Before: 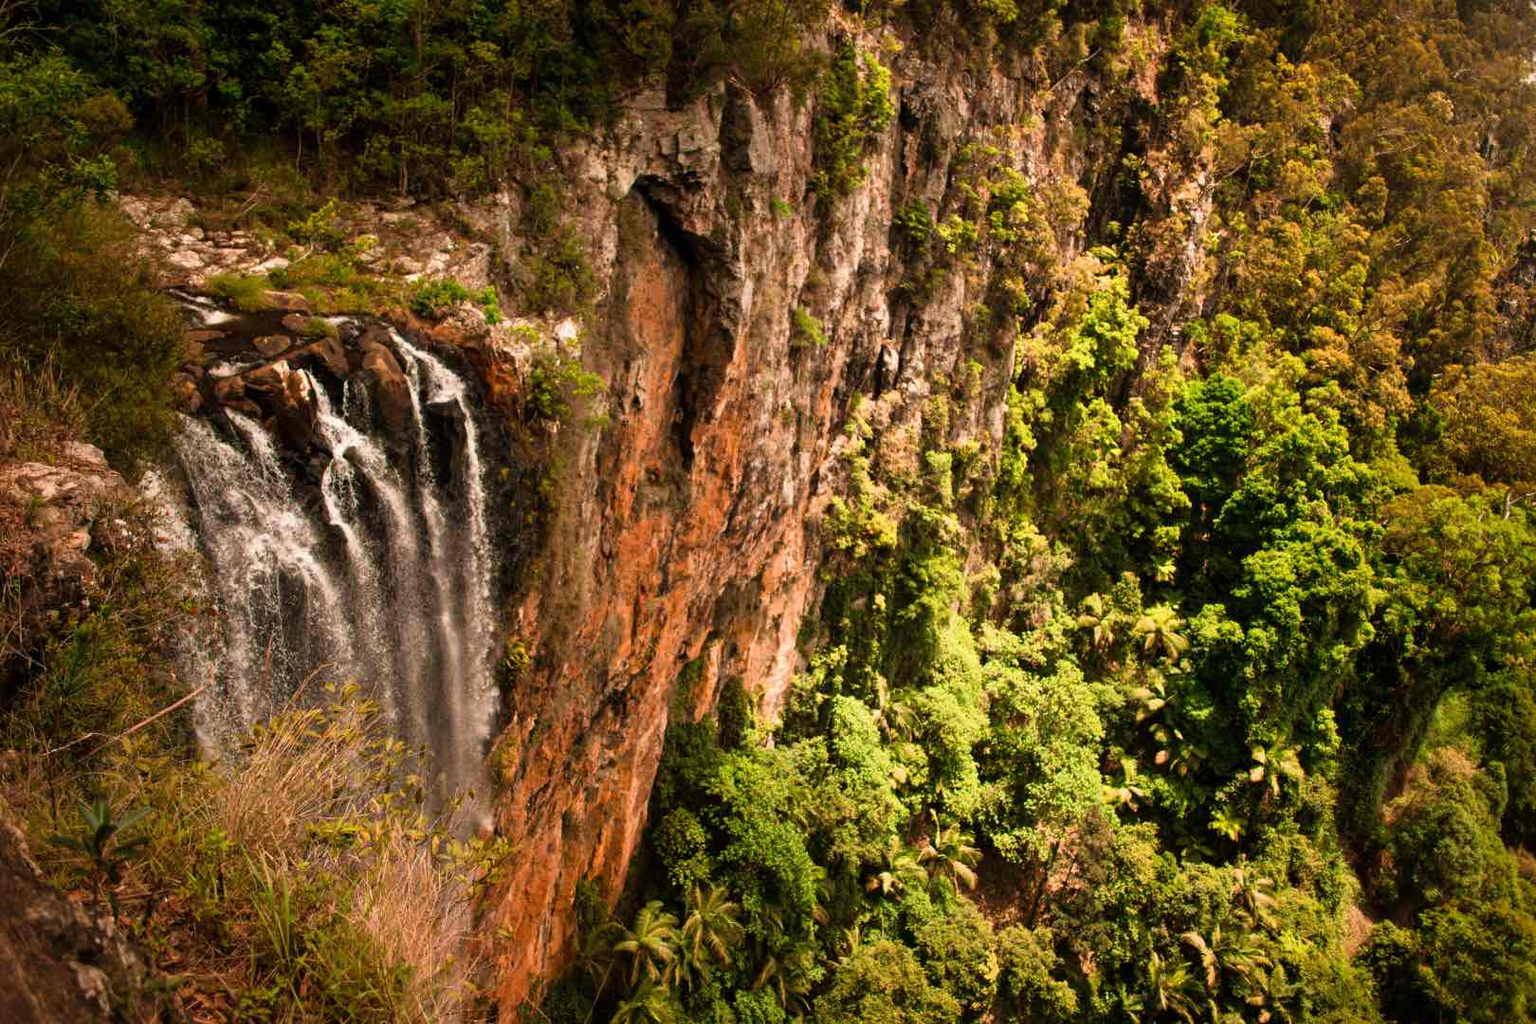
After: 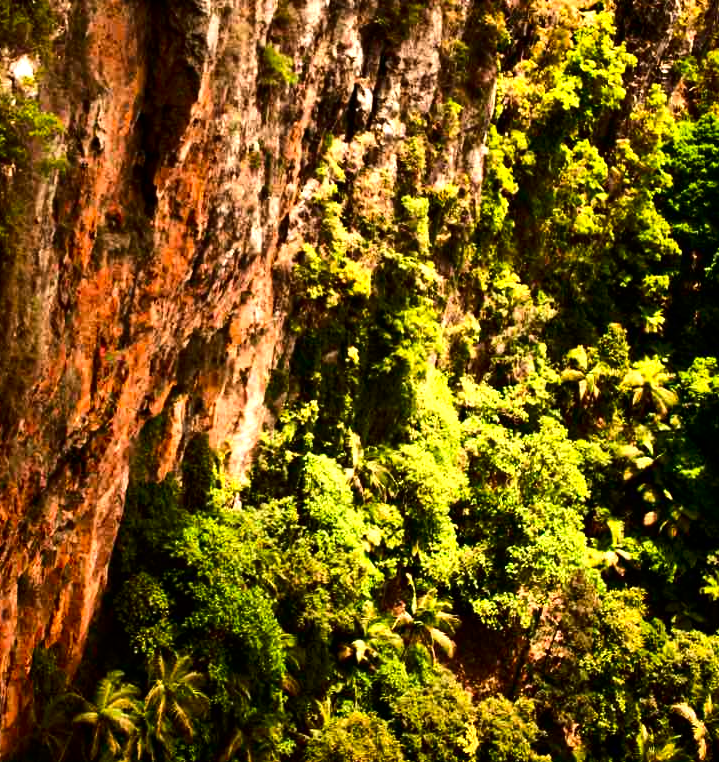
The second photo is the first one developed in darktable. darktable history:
crop: left 35.526%, top 26.014%, right 20.088%, bottom 3.409%
tone equalizer: -8 EV -0.775 EV, -7 EV -0.73 EV, -6 EV -0.584 EV, -5 EV -0.423 EV, -3 EV 0.372 EV, -2 EV 0.6 EV, -1 EV 0.687 EV, +0 EV 0.73 EV, edges refinement/feathering 500, mask exposure compensation -1.57 EV, preserve details no
contrast brightness saturation: contrast 0.121, brightness -0.119, saturation 0.203
